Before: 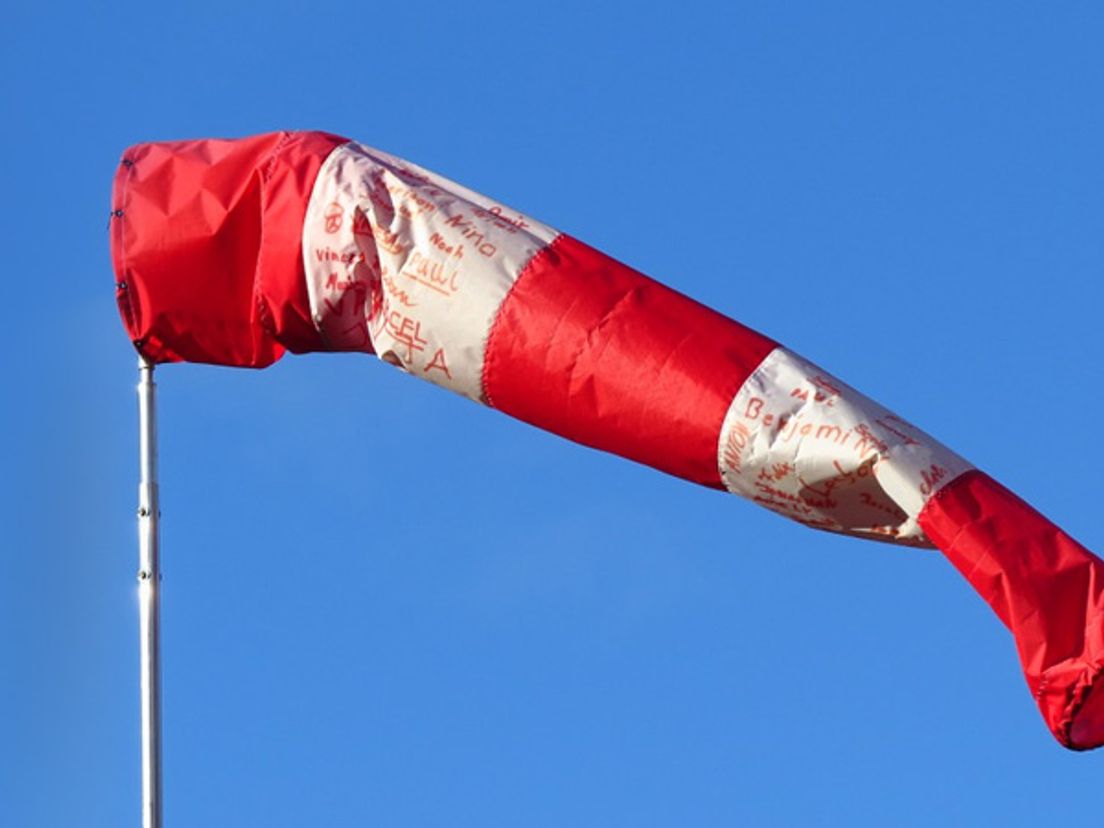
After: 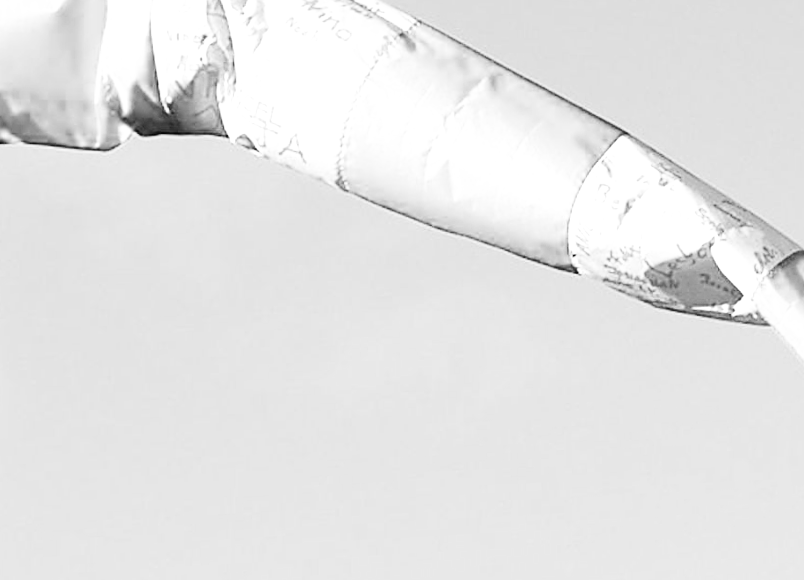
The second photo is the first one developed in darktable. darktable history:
crop: left 16.871%, top 22.857%, right 9.116%
sharpen: on, module defaults
base curve: curves: ch0 [(0, 0.003) (0.001, 0.002) (0.006, 0.004) (0.02, 0.022) (0.048, 0.086) (0.094, 0.234) (0.162, 0.431) (0.258, 0.629) (0.385, 0.8) (0.548, 0.918) (0.751, 0.988) (1, 1)], preserve colors none
exposure: exposure 1 EV, compensate highlight preservation false
rotate and perspective: rotation -0.013°, lens shift (vertical) -0.027, lens shift (horizontal) 0.178, crop left 0.016, crop right 0.989, crop top 0.082, crop bottom 0.918
contrast brightness saturation: saturation 0.5
color calibration: output gray [0.714, 0.278, 0, 0], illuminant same as pipeline (D50), adaptation none (bypass)
